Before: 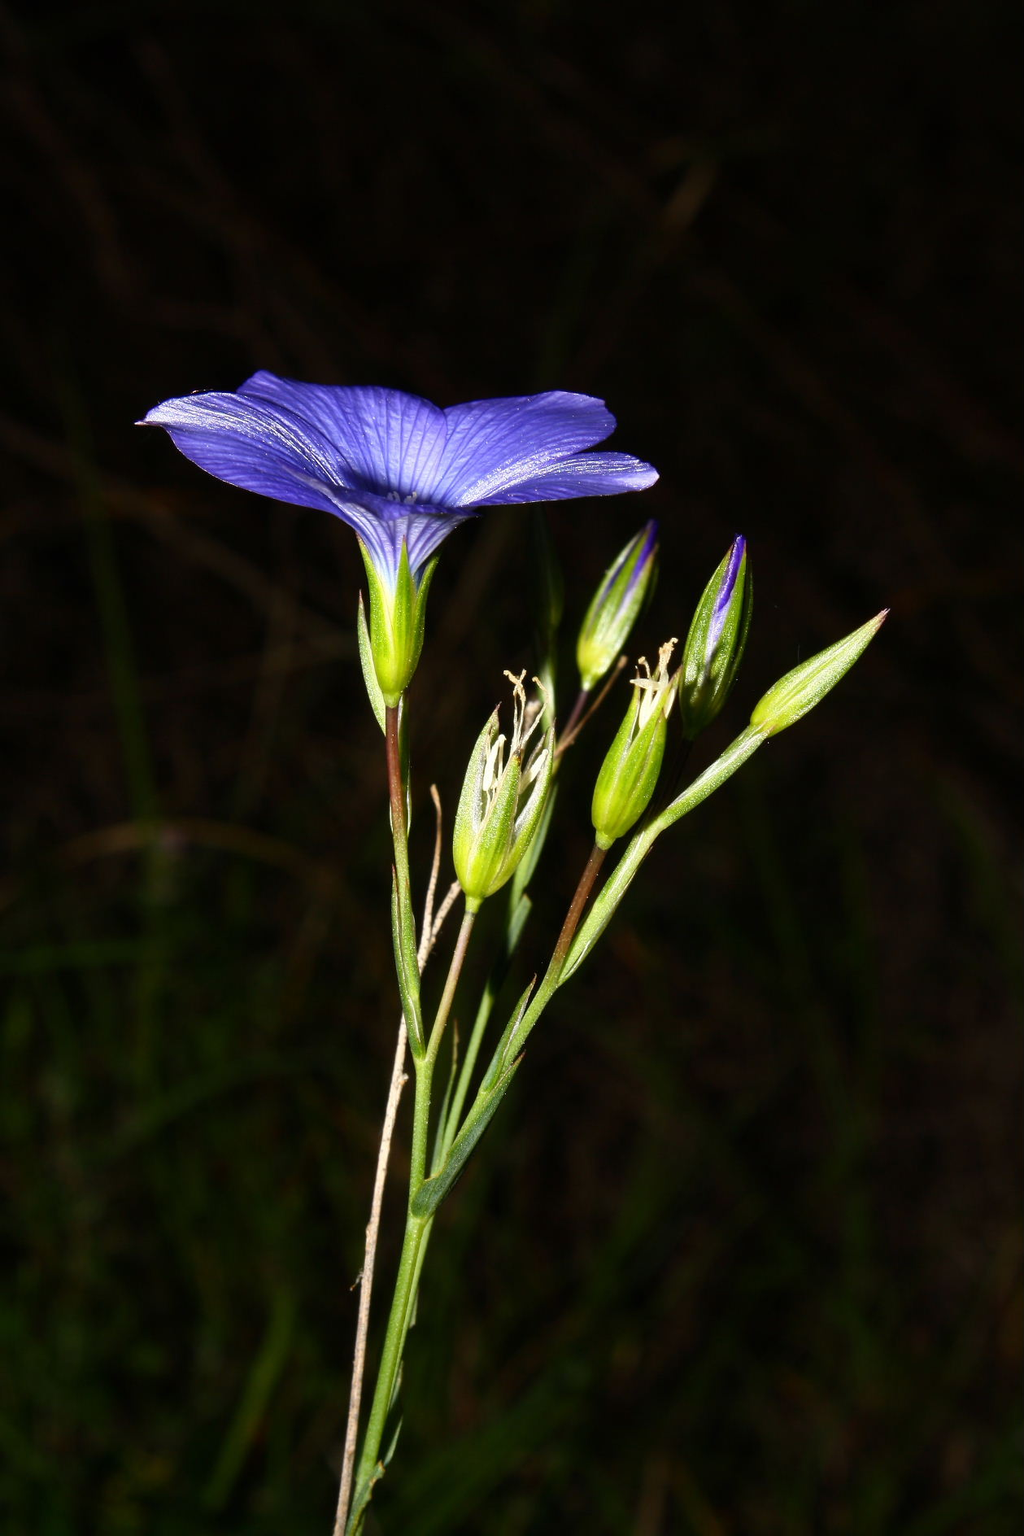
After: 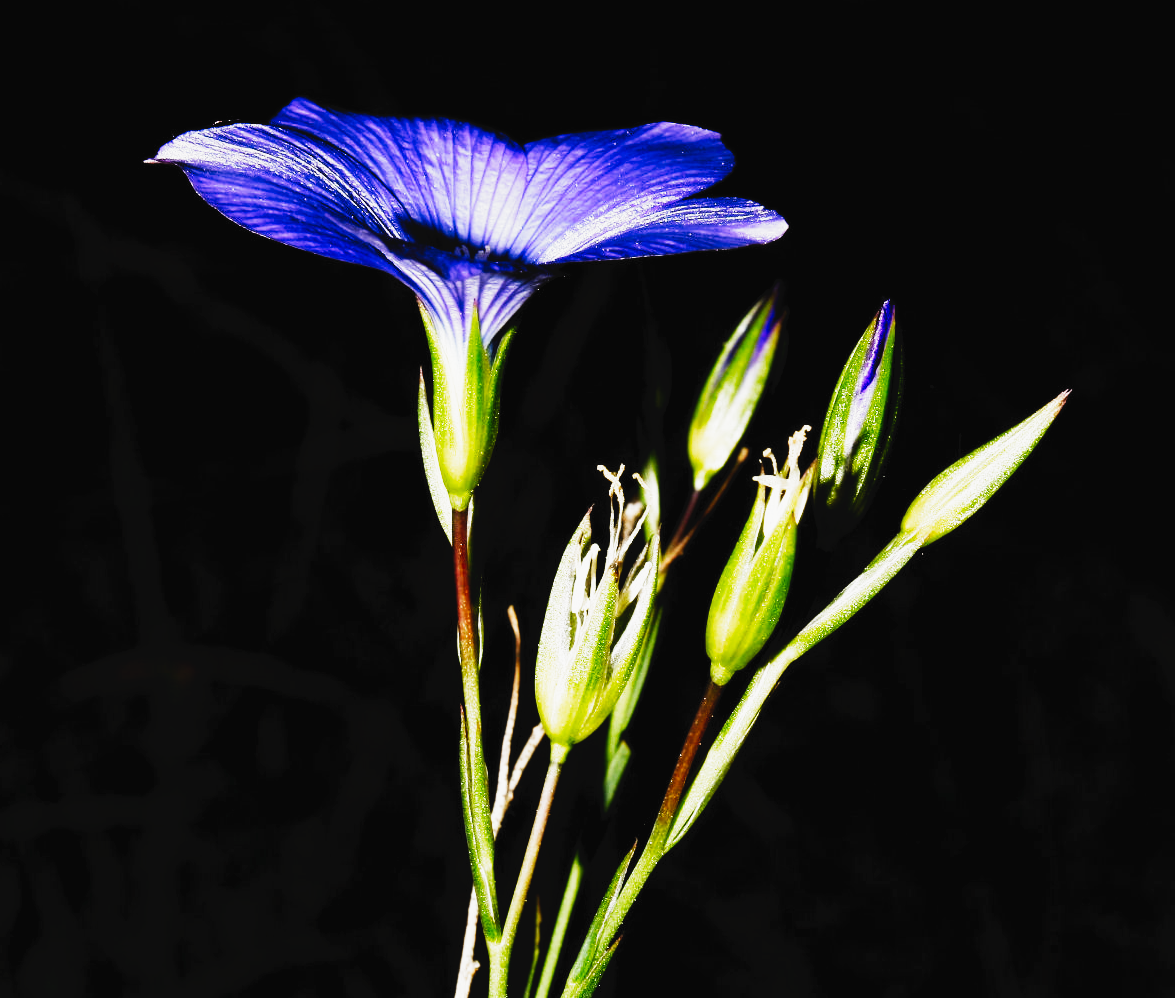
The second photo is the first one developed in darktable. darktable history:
filmic rgb: black relative exposure -5.39 EV, white relative exposure 2.87 EV, dynamic range scaling -37.05%, hardness 4, contrast 1.6, highlights saturation mix -0.626%, preserve chrominance no, color science v5 (2021), contrast in shadows safe, contrast in highlights safe
tone curve: curves: ch0 [(0, 0) (0.003, 0.036) (0.011, 0.04) (0.025, 0.042) (0.044, 0.052) (0.069, 0.066) (0.1, 0.085) (0.136, 0.106) (0.177, 0.144) (0.224, 0.188) (0.277, 0.241) (0.335, 0.307) (0.399, 0.382) (0.468, 0.466) (0.543, 0.56) (0.623, 0.672) (0.709, 0.772) (0.801, 0.876) (0.898, 0.949) (1, 1)], preserve colors none
exposure: exposure 0.02 EV, compensate highlight preservation false
crop: left 1.753%, top 19.018%, right 4.866%, bottom 28.092%
